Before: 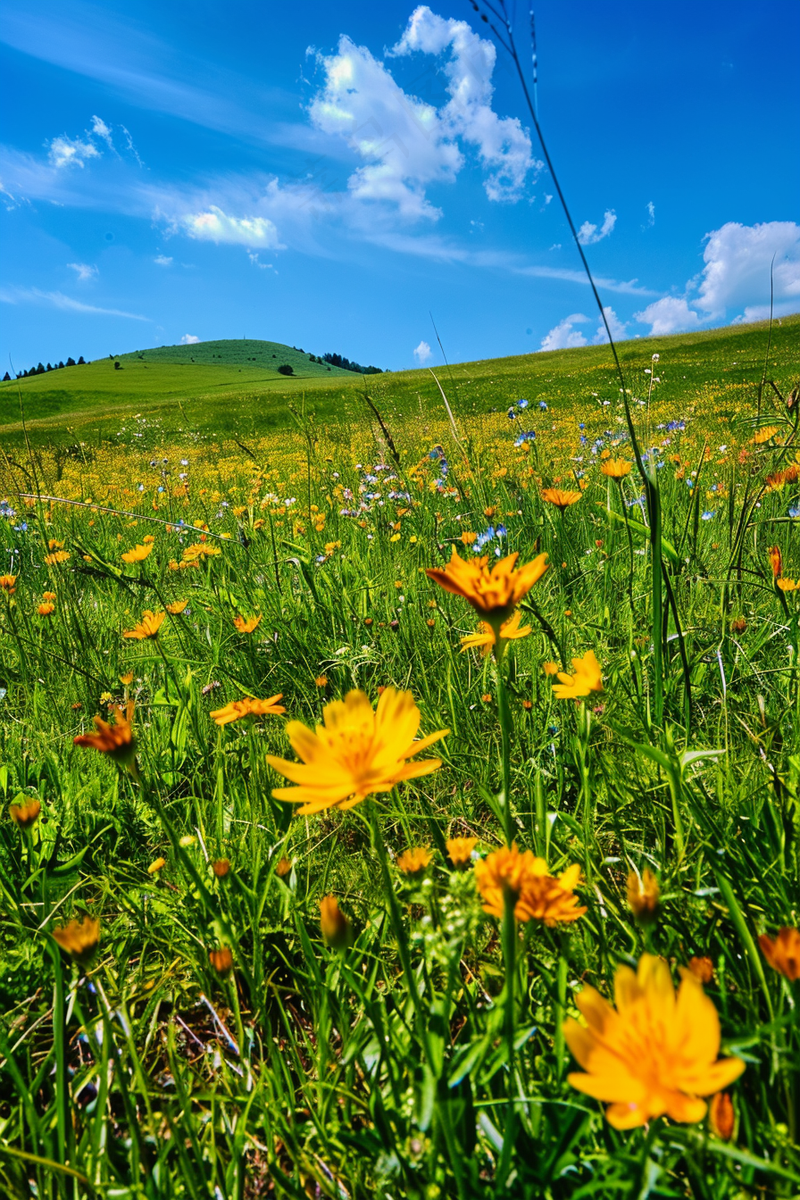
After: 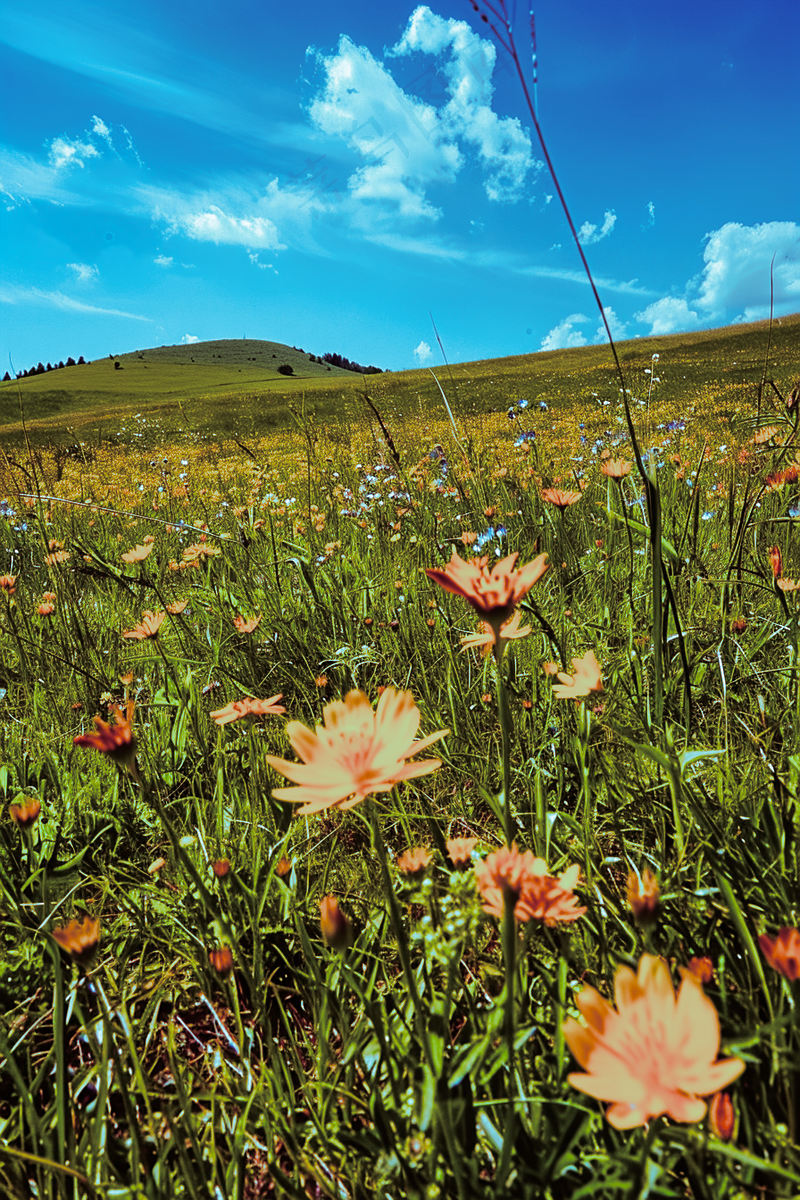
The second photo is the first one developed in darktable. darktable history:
split-toning: shadows › hue 327.6°, highlights › hue 198°, highlights › saturation 0.55, balance -21.25, compress 0%
sharpen: amount 0.2
rgb levels: mode RGB, independent channels, levels [[0, 0.5, 1], [0, 0.521, 1], [0, 0.536, 1]]
